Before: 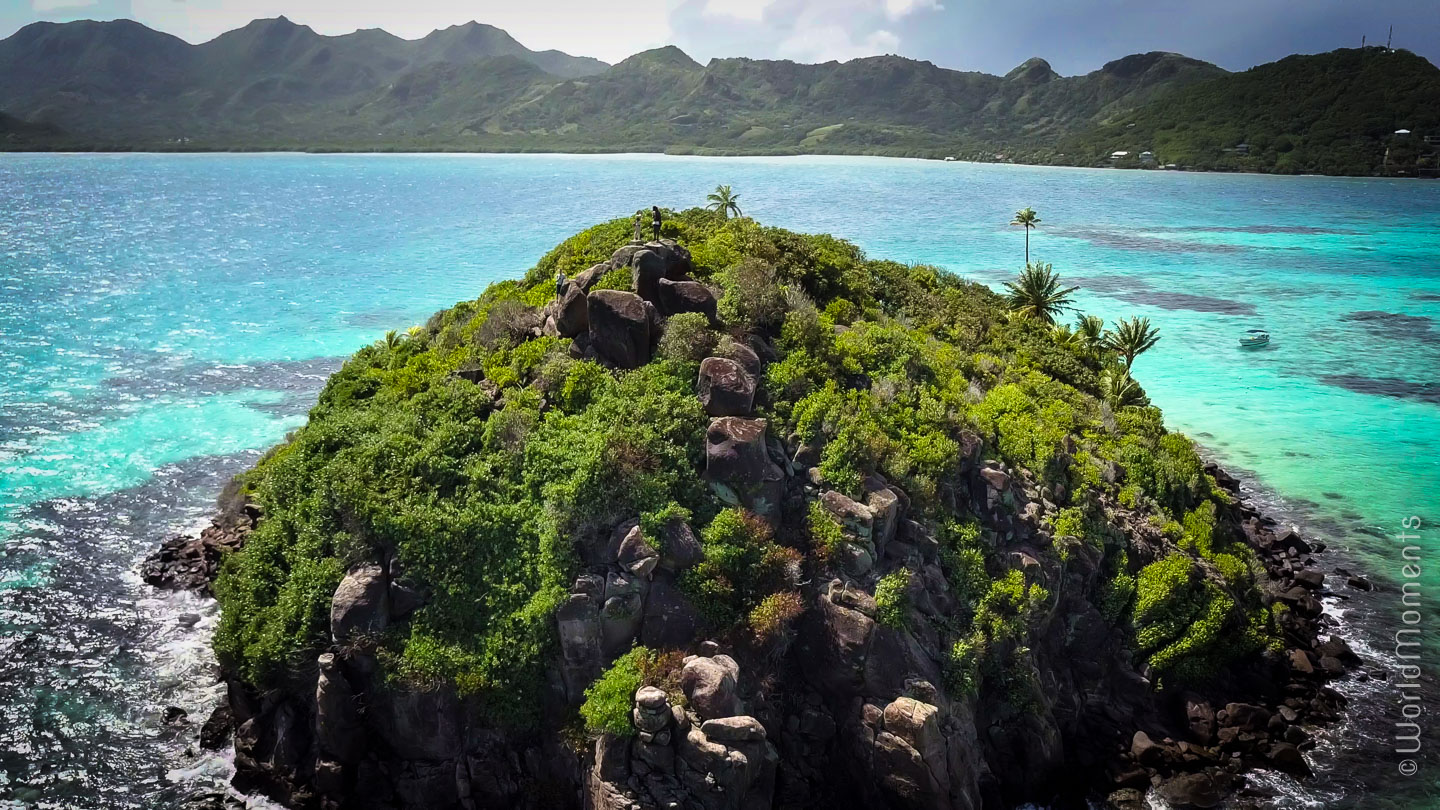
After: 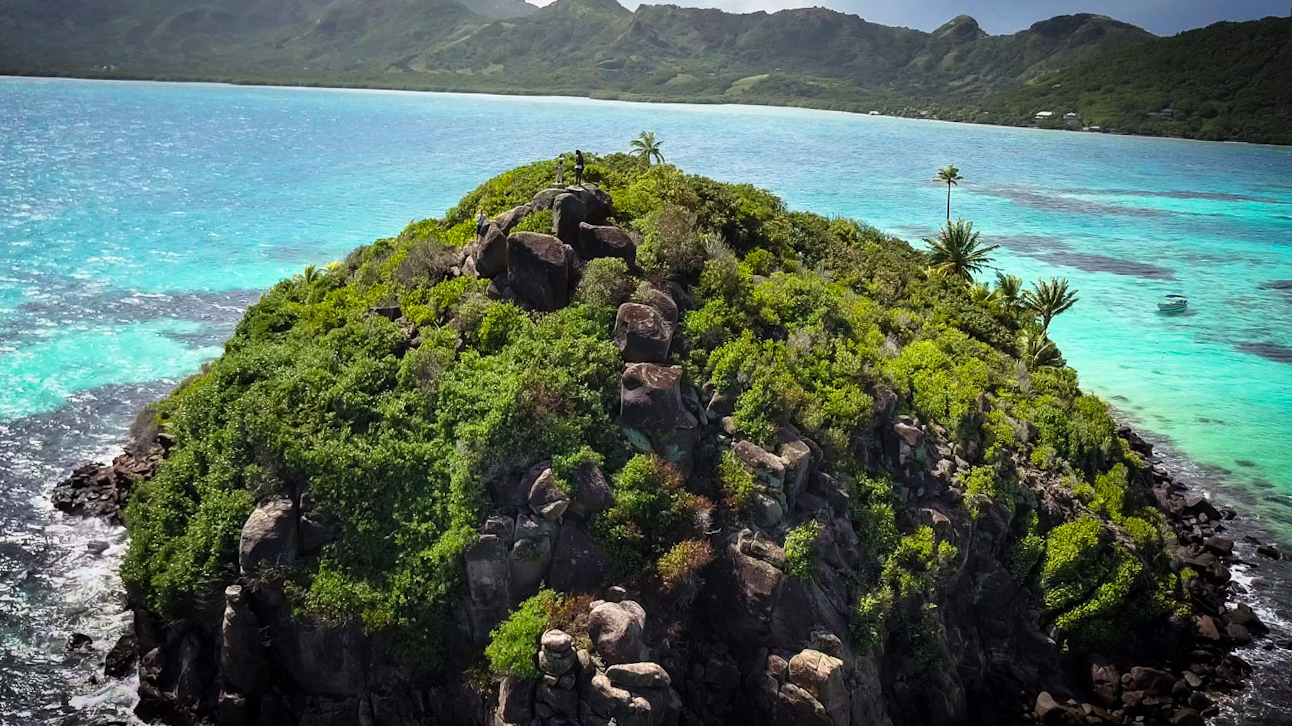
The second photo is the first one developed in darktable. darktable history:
levels: mode automatic, levels [0.062, 0.494, 0.925]
crop and rotate: angle -2.02°, left 3.1%, top 4.047%, right 1.577%, bottom 0.699%
